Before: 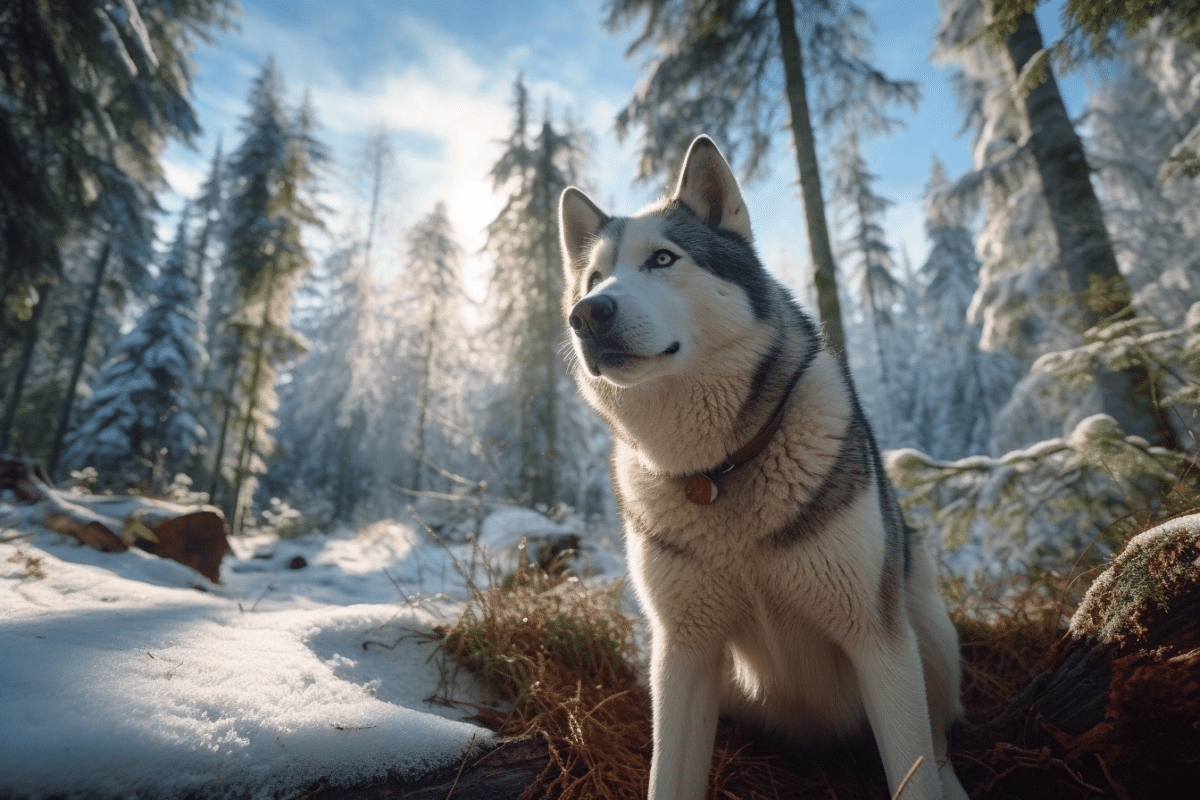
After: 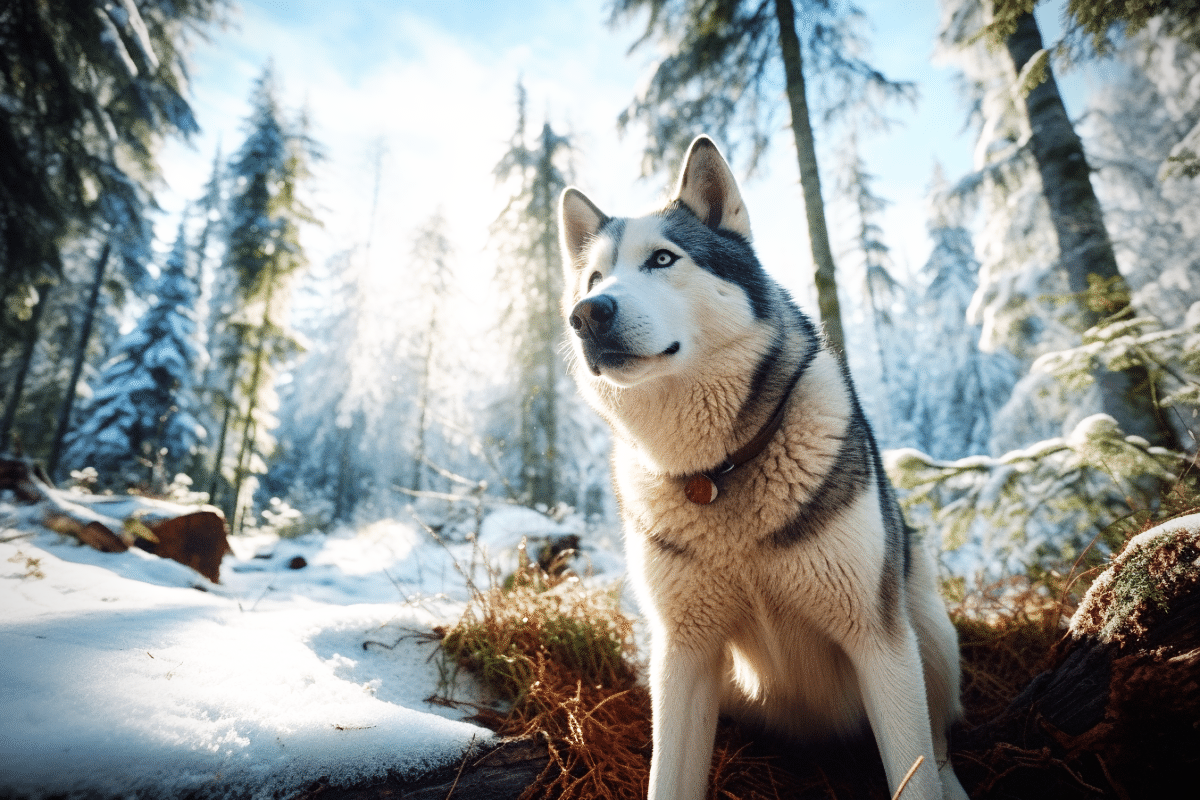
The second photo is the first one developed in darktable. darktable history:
base curve: curves: ch0 [(0, 0) (0.007, 0.004) (0.027, 0.03) (0.046, 0.07) (0.207, 0.54) (0.442, 0.872) (0.673, 0.972) (1, 1)], preserve colors none
vignetting: on, module defaults
